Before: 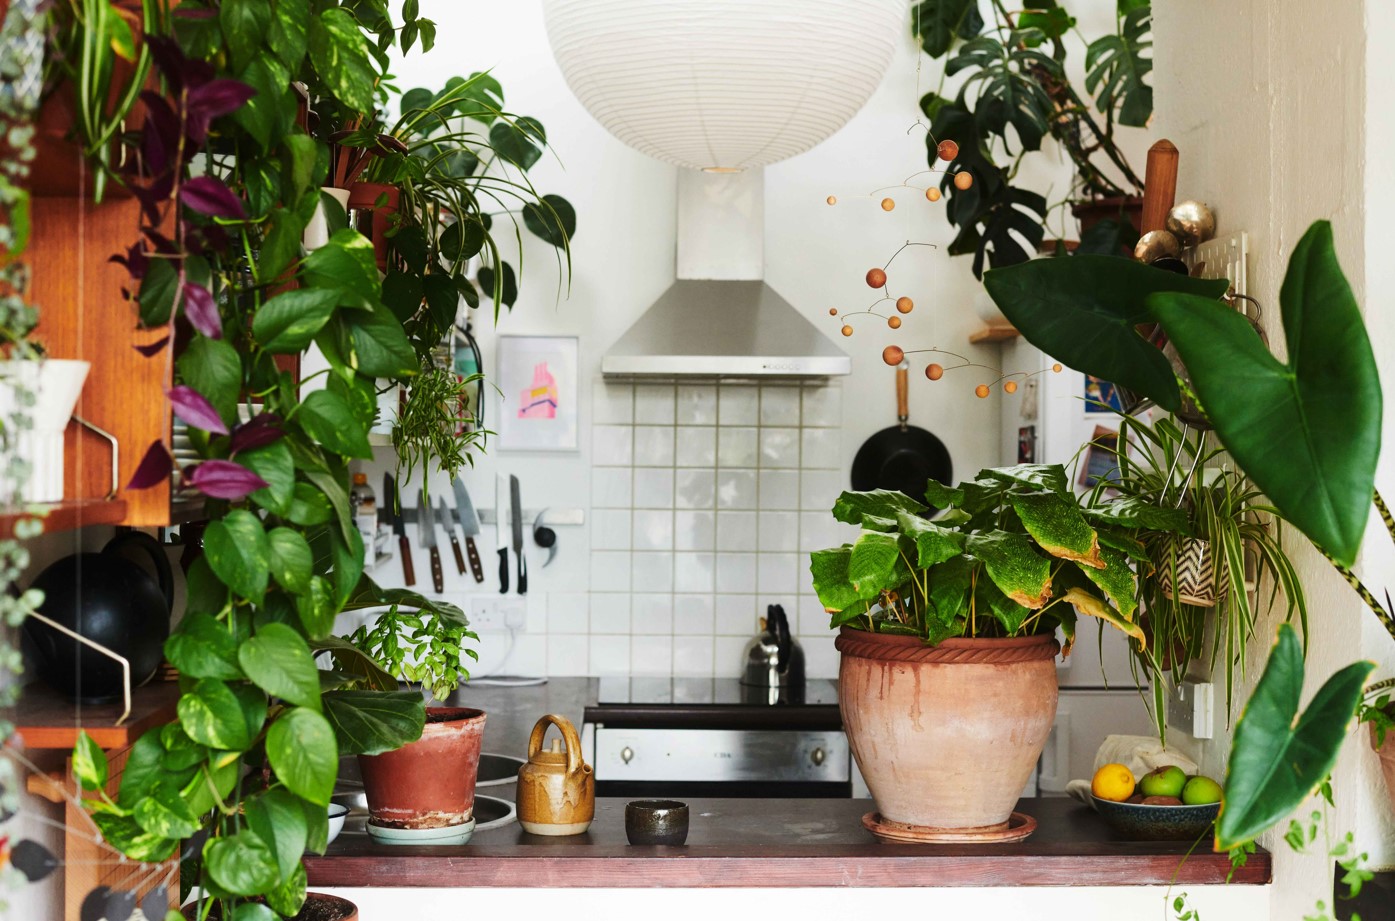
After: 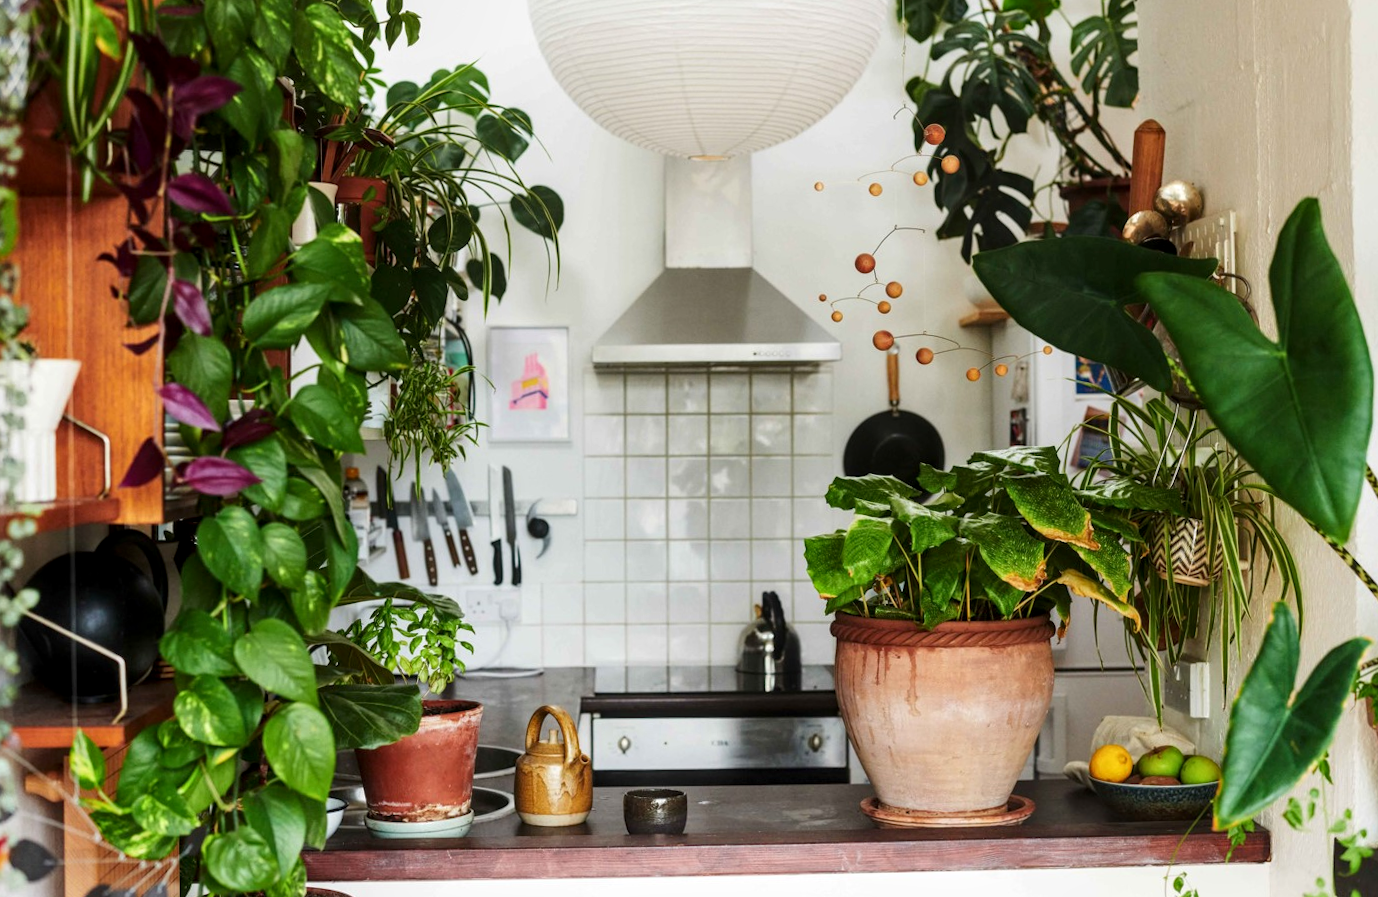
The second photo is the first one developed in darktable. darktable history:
local contrast: on, module defaults
exposure: black level correction 0.001, compensate highlight preservation false
rotate and perspective: rotation -1°, crop left 0.011, crop right 0.989, crop top 0.025, crop bottom 0.975
